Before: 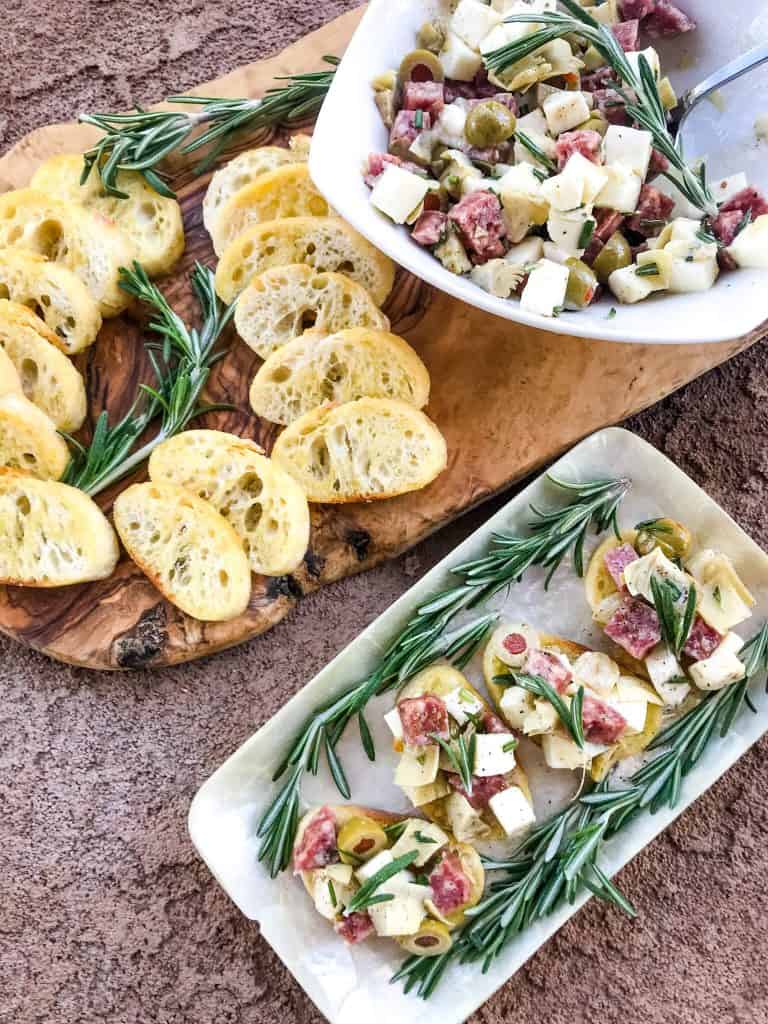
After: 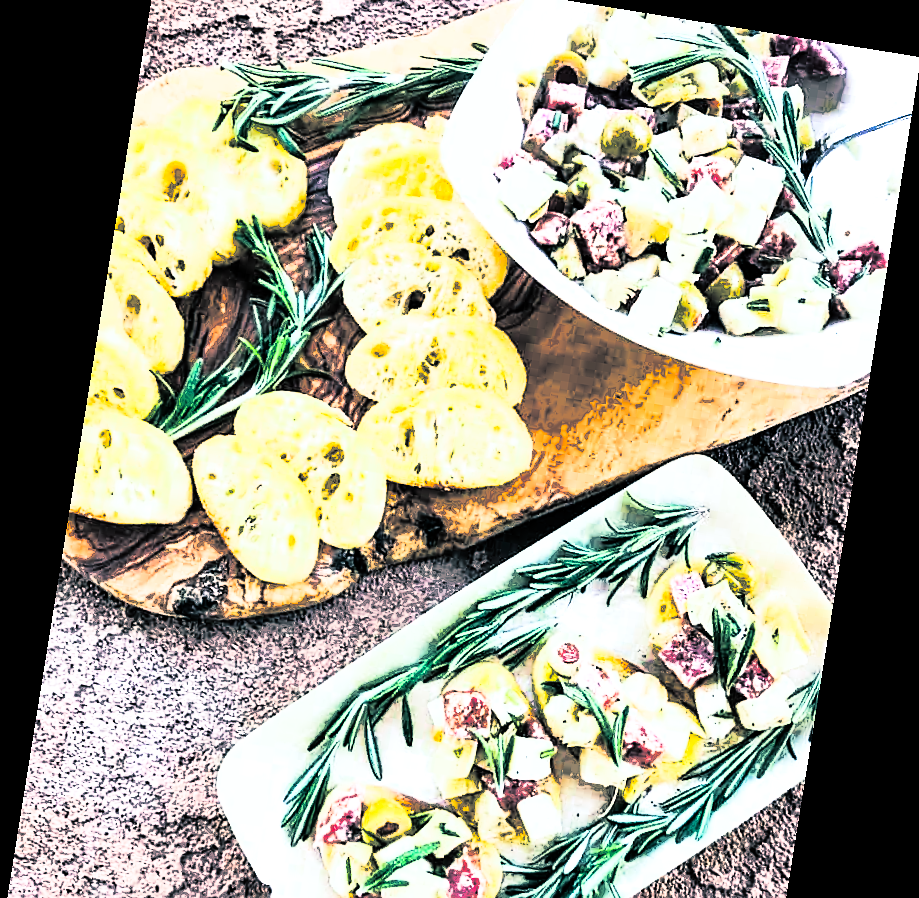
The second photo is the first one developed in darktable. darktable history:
sharpen: on, module defaults
split-toning: shadows › hue 205.2°, shadows › saturation 0.43, highlights › hue 54°, highlights › saturation 0.54
color balance rgb: perceptual saturation grading › mid-tones 6.33%, perceptual saturation grading › shadows 72.44%, perceptual brilliance grading › highlights 11.59%, contrast 5.05%
crop and rotate: top 5.667%, bottom 14.937%
color calibration: illuminant Planckian (black body), adaptation linear Bradford (ICC v4), x 0.364, y 0.367, temperature 4417.56 K, saturation algorithm version 1 (2020)
fill light: exposure -0.73 EV, center 0.69, width 2.2
rgb curve: curves: ch0 [(0, 0) (0.21, 0.15) (0.24, 0.21) (0.5, 0.75) (0.75, 0.96) (0.89, 0.99) (1, 1)]; ch1 [(0, 0.02) (0.21, 0.13) (0.25, 0.2) (0.5, 0.67) (0.75, 0.9) (0.89, 0.97) (1, 1)]; ch2 [(0, 0.02) (0.21, 0.13) (0.25, 0.2) (0.5, 0.67) (0.75, 0.9) (0.89, 0.97) (1, 1)], compensate middle gray true
rotate and perspective: rotation 9.12°, automatic cropping off
